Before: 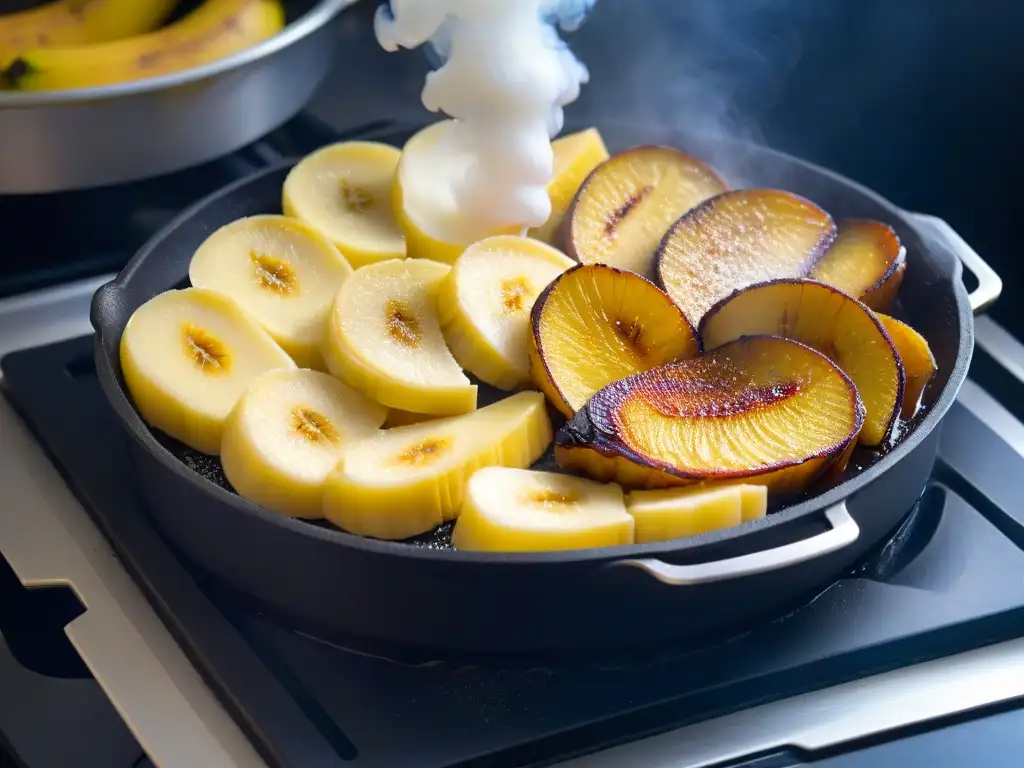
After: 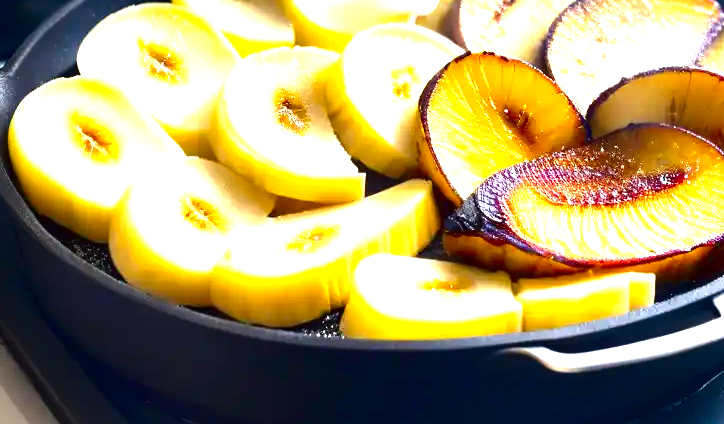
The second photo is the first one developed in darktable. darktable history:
exposure: black level correction 0, exposure 1.47 EV, compensate highlight preservation false
crop: left 10.945%, top 27.613%, right 18.279%, bottom 17.07%
contrast brightness saturation: contrast 0.103, brightness -0.276, saturation 0.147
